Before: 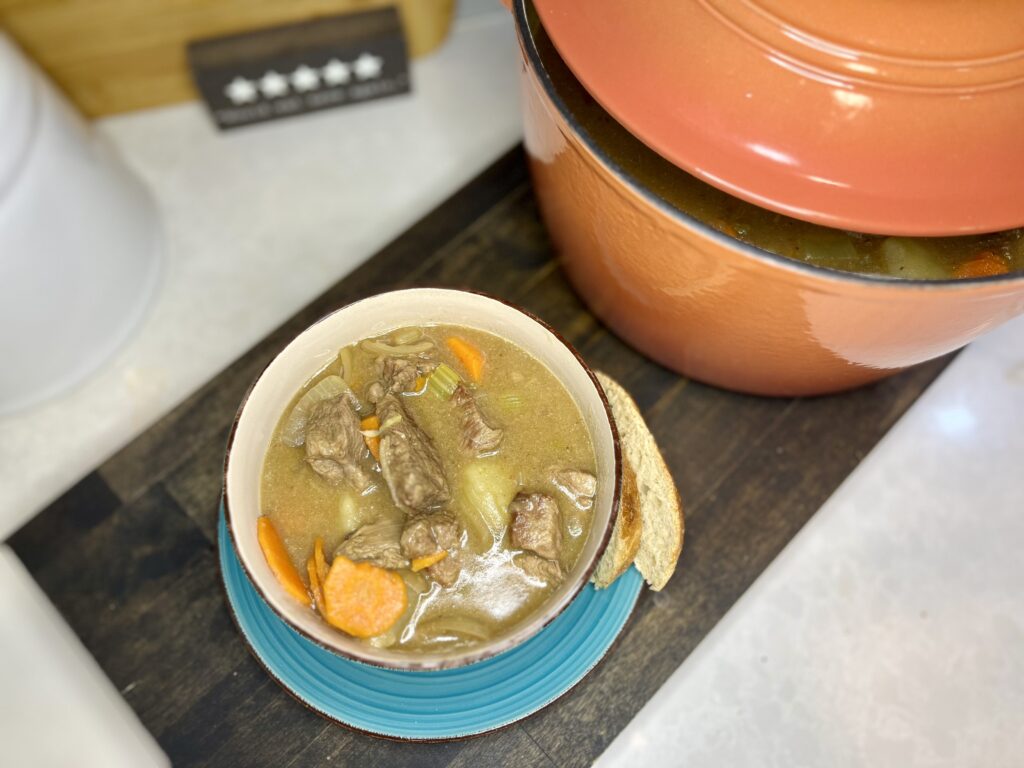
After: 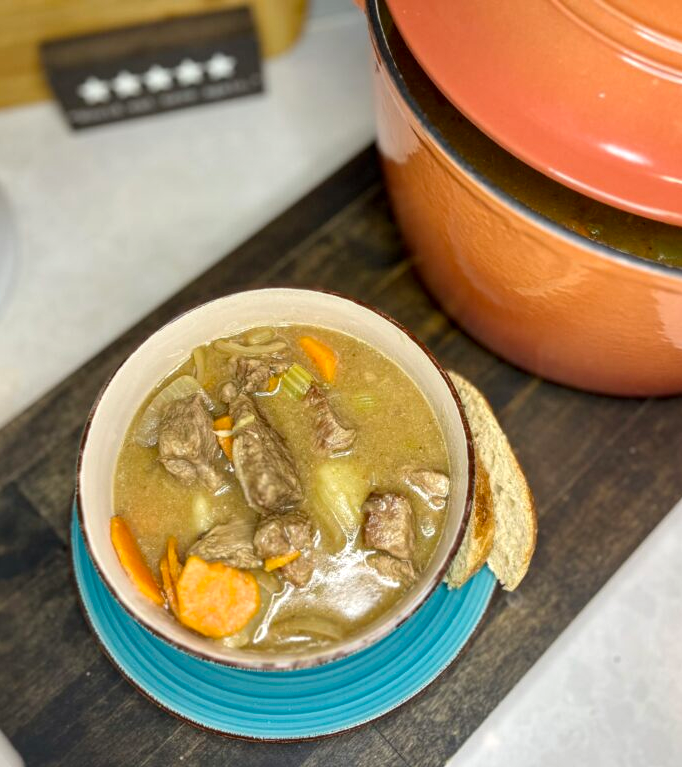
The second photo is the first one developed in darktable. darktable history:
crop and rotate: left 14.387%, right 18.983%
local contrast: on, module defaults
